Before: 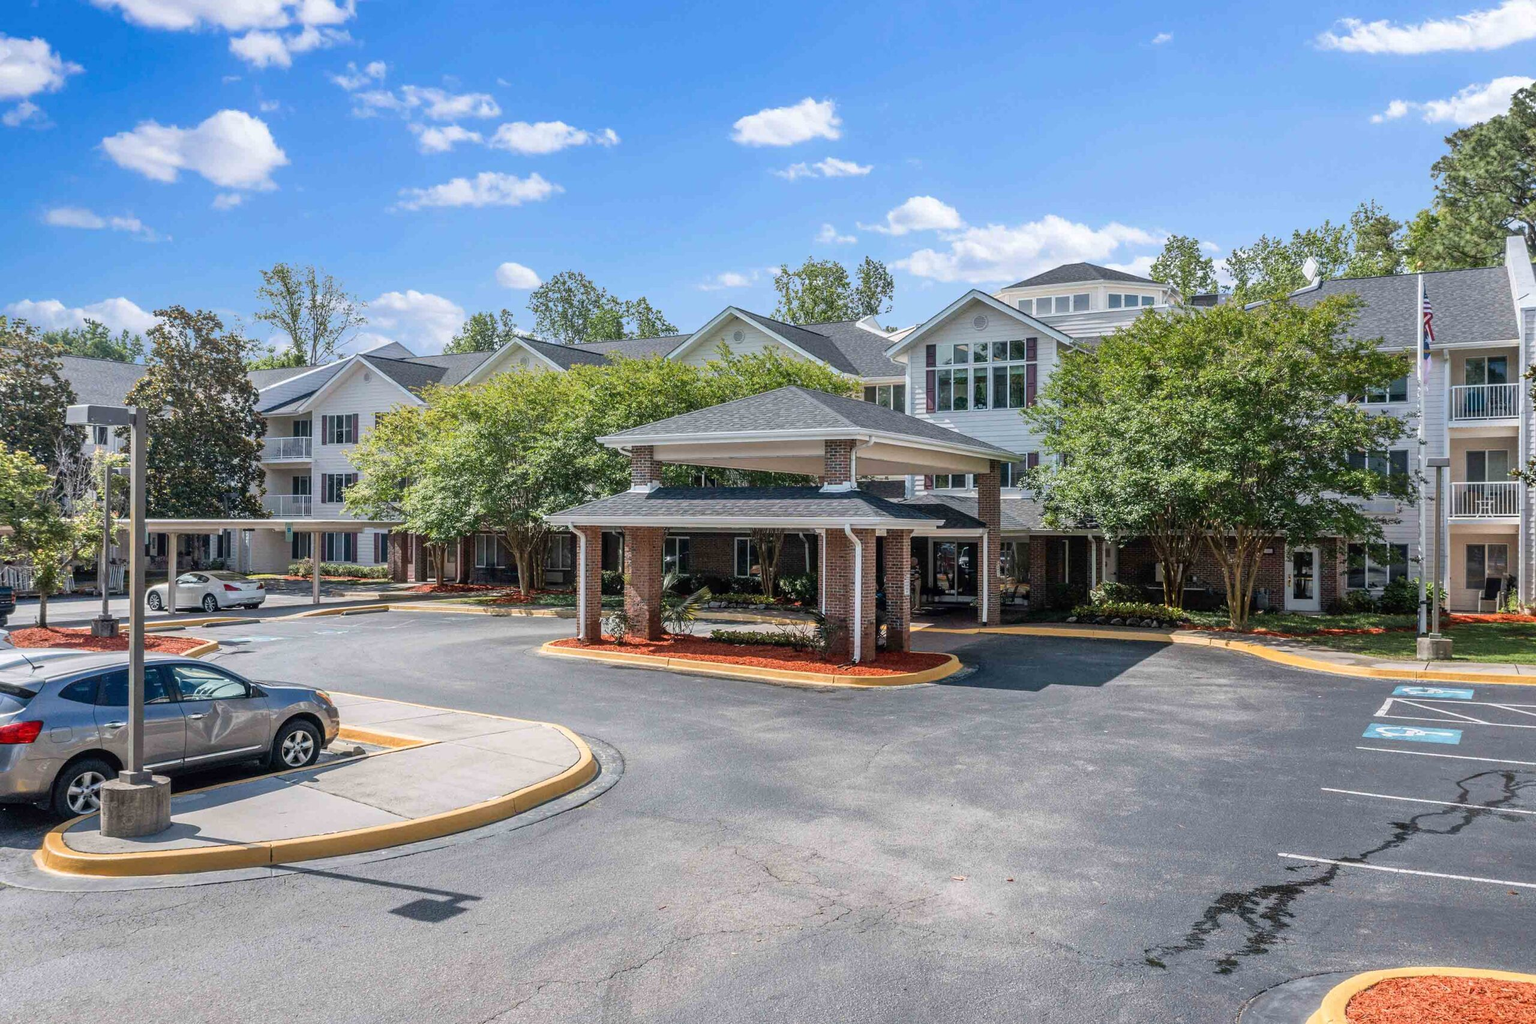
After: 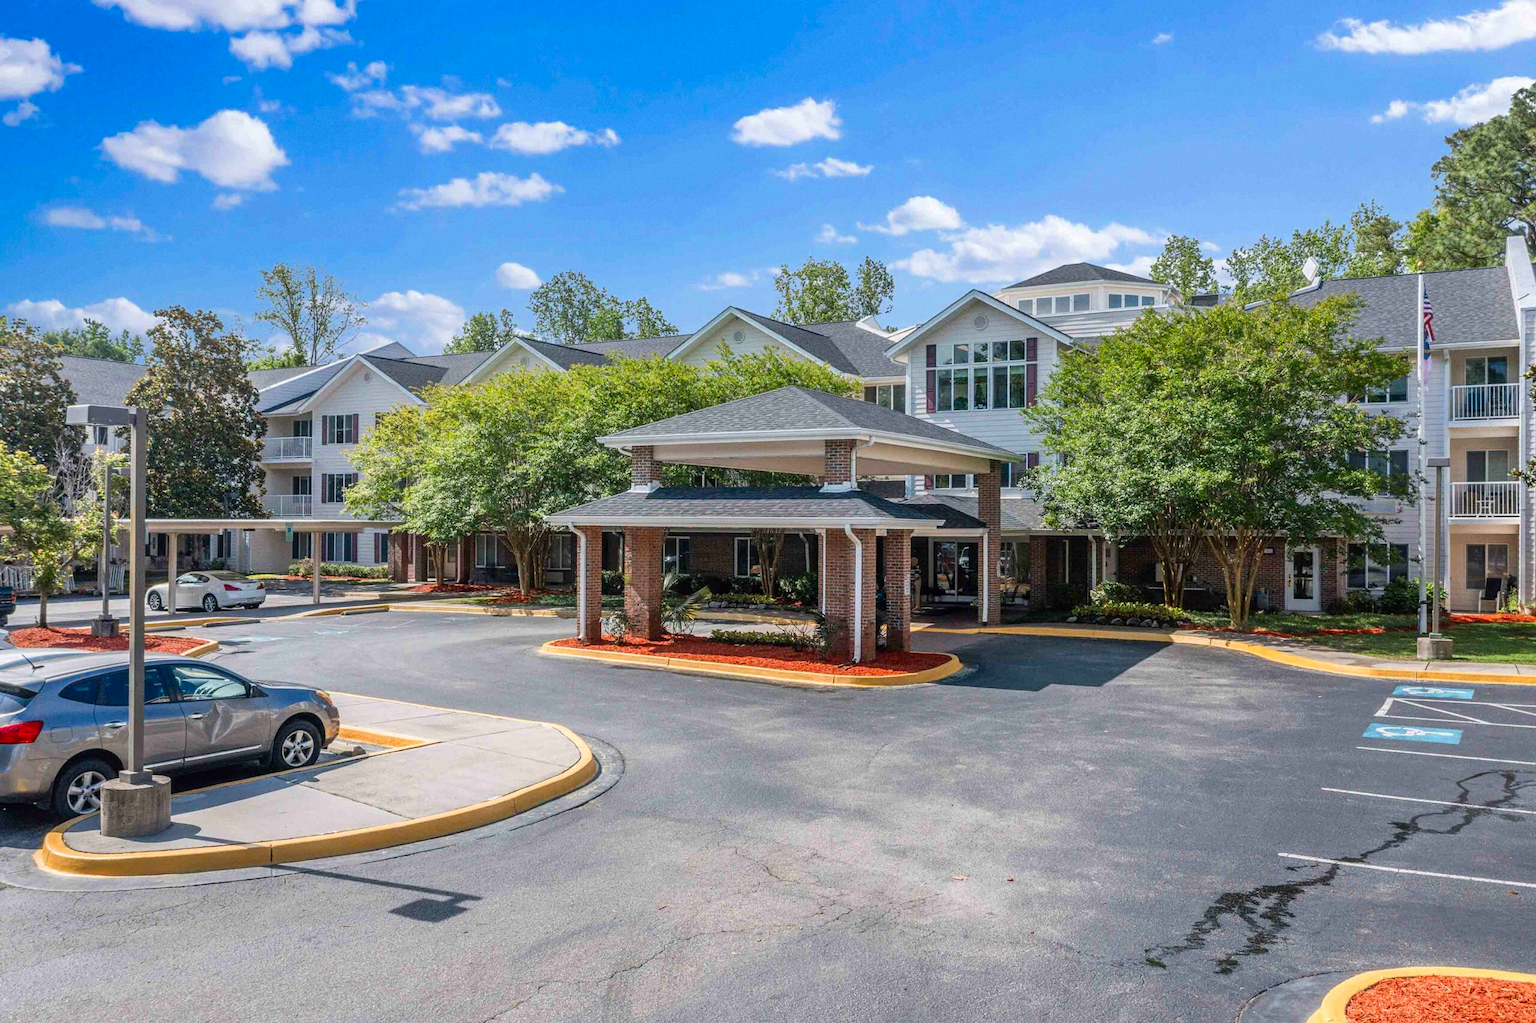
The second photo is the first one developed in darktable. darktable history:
color zones: curves: ch0 [(0, 0.613) (0.01, 0.613) (0.245, 0.448) (0.498, 0.529) (0.642, 0.665) (0.879, 0.777) (0.99, 0.613)]; ch1 [(0, 0) (0.143, 0) (0.286, 0) (0.429, 0) (0.571, 0) (0.714, 0) (0.857, 0)], mix -121.96%
grain: coarseness 14.57 ISO, strength 8.8%
